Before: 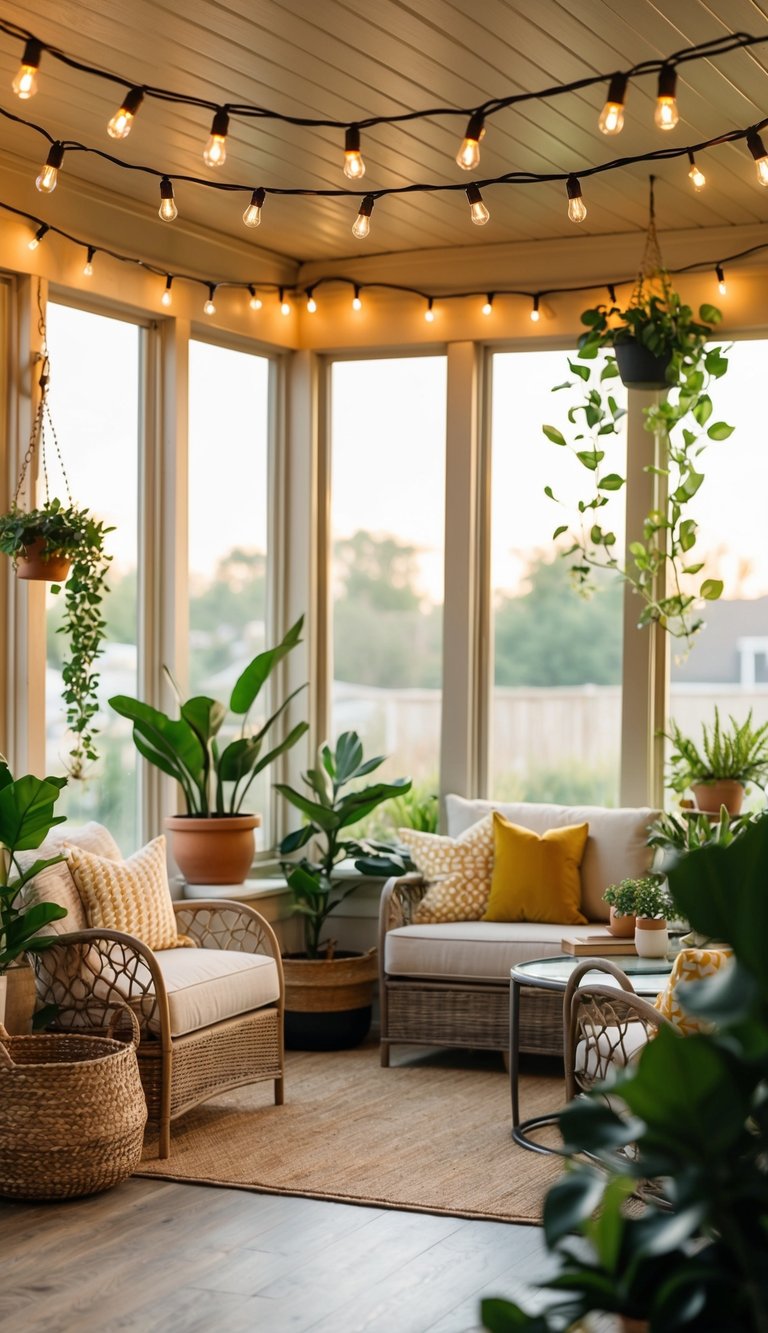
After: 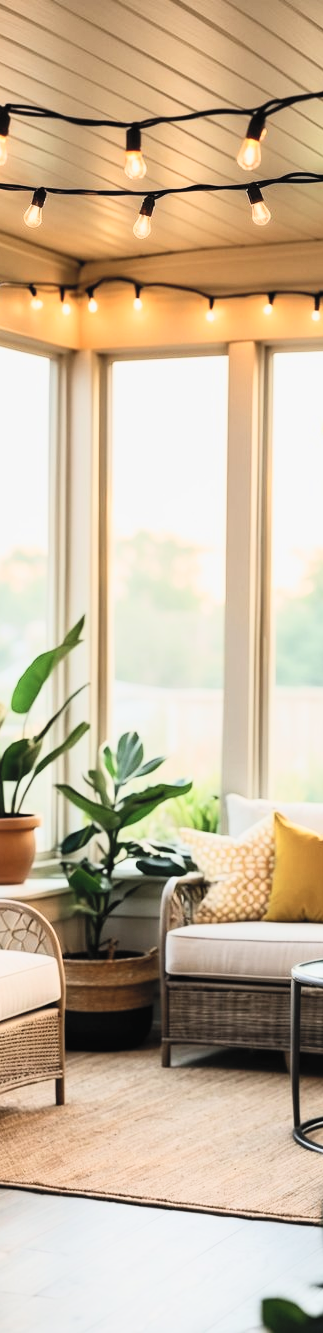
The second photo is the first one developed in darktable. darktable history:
crop: left 28.583%, right 29.231%
contrast brightness saturation: contrast 0.39, brightness 0.53
filmic rgb: black relative exposure -7.65 EV, white relative exposure 4.56 EV, hardness 3.61, contrast 1.05
